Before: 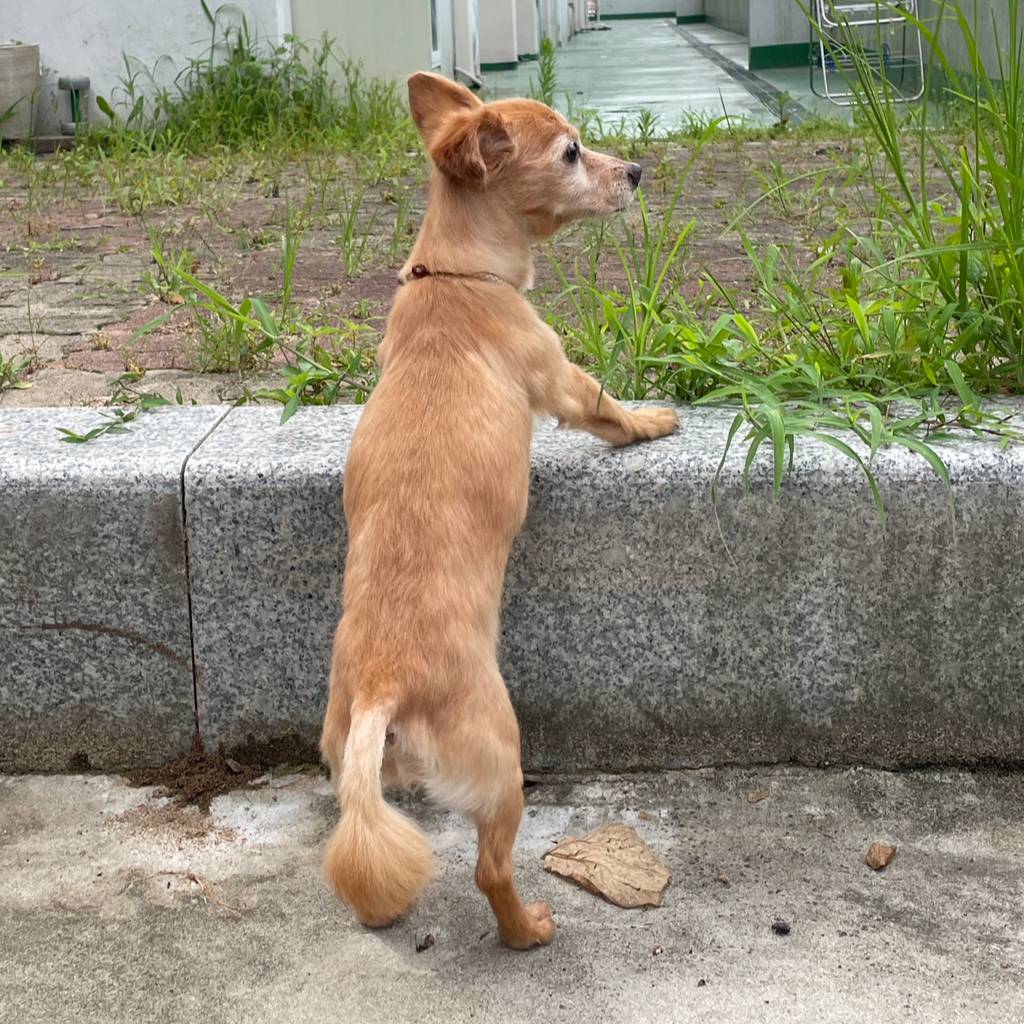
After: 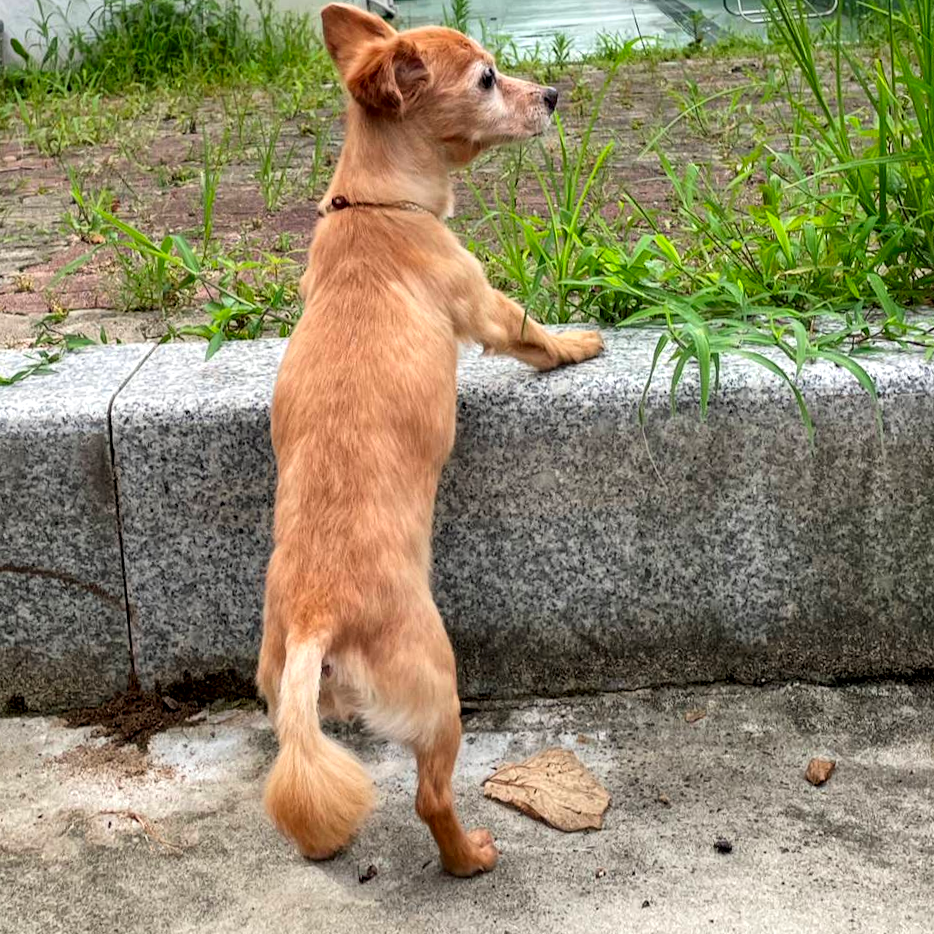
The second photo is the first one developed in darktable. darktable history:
contrast brightness saturation: contrast 0.11, saturation -0.17
color contrast: green-magenta contrast 1.69, blue-yellow contrast 1.49
rgb curve: curves: ch0 [(0, 0) (0.136, 0.078) (0.262, 0.245) (0.414, 0.42) (1, 1)], compensate middle gray true, preserve colors basic power
crop and rotate: angle 1.96°, left 5.673%, top 5.673%
local contrast: shadows 94%
